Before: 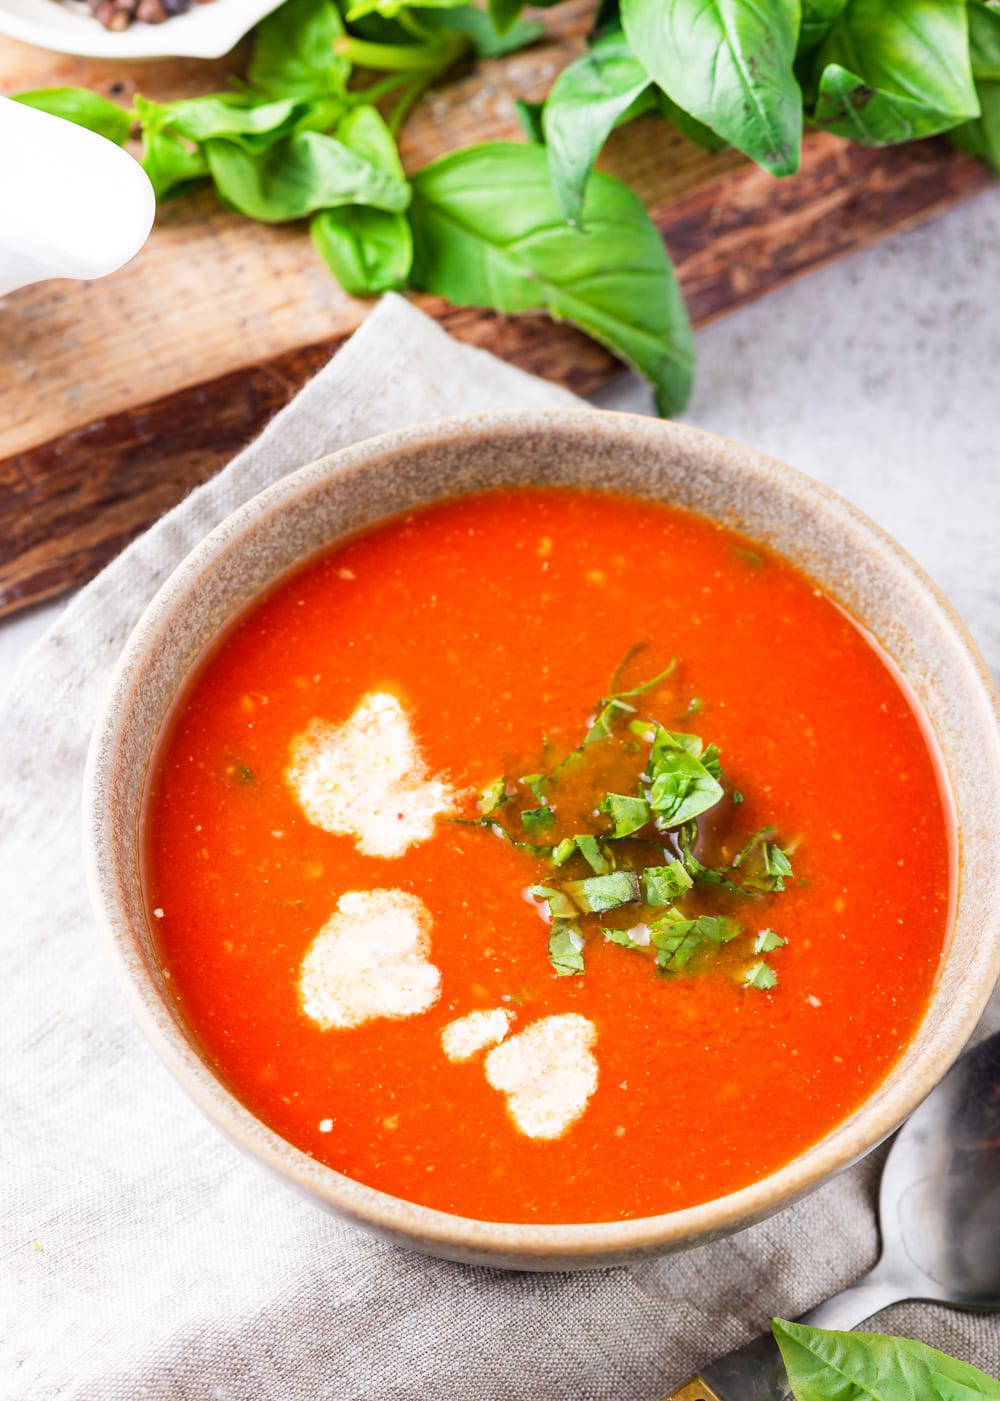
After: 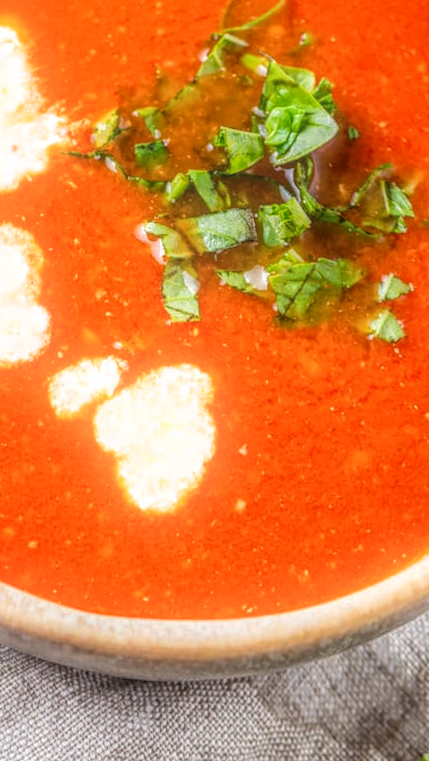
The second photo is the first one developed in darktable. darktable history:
rotate and perspective: rotation 0.72°, lens shift (vertical) -0.352, lens shift (horizontal) -0.051, crop left 0.152, crop right 0.859, crop top 0.019, crop bottom 0.964
bloom: size 5%, threshold 95%, strength 15%
local contrast: highlights 20%, shadows 30%, detail 200%, midtone range 0.2
crop: left 34.479%, top 38.822%, right 13.718%, bottom 5.172%
